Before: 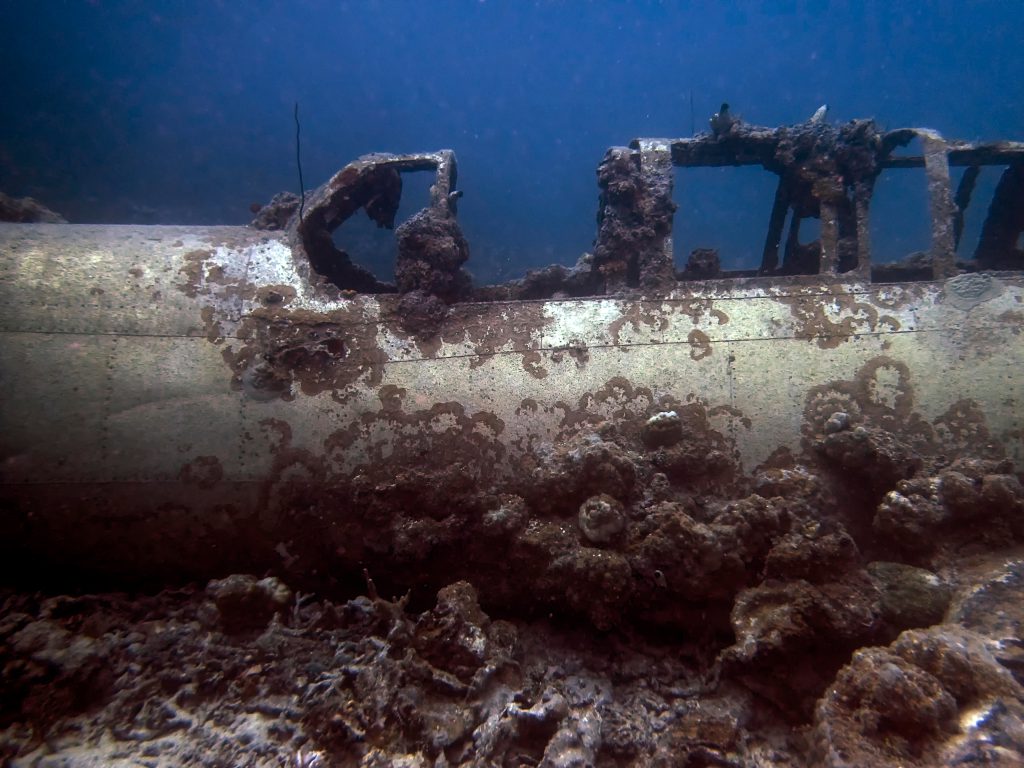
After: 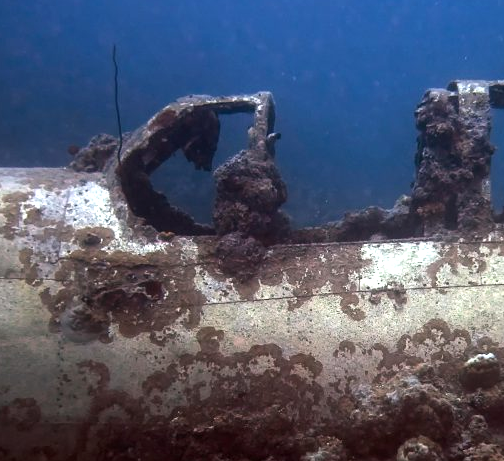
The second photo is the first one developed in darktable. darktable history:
levels: mode automatic, gray 50.8%
crop: left 17.835%, top 7.675%, right 32.881%, bottom 32.213%
exposure: exposure 0.367 EV, compensate highlight preservation false
